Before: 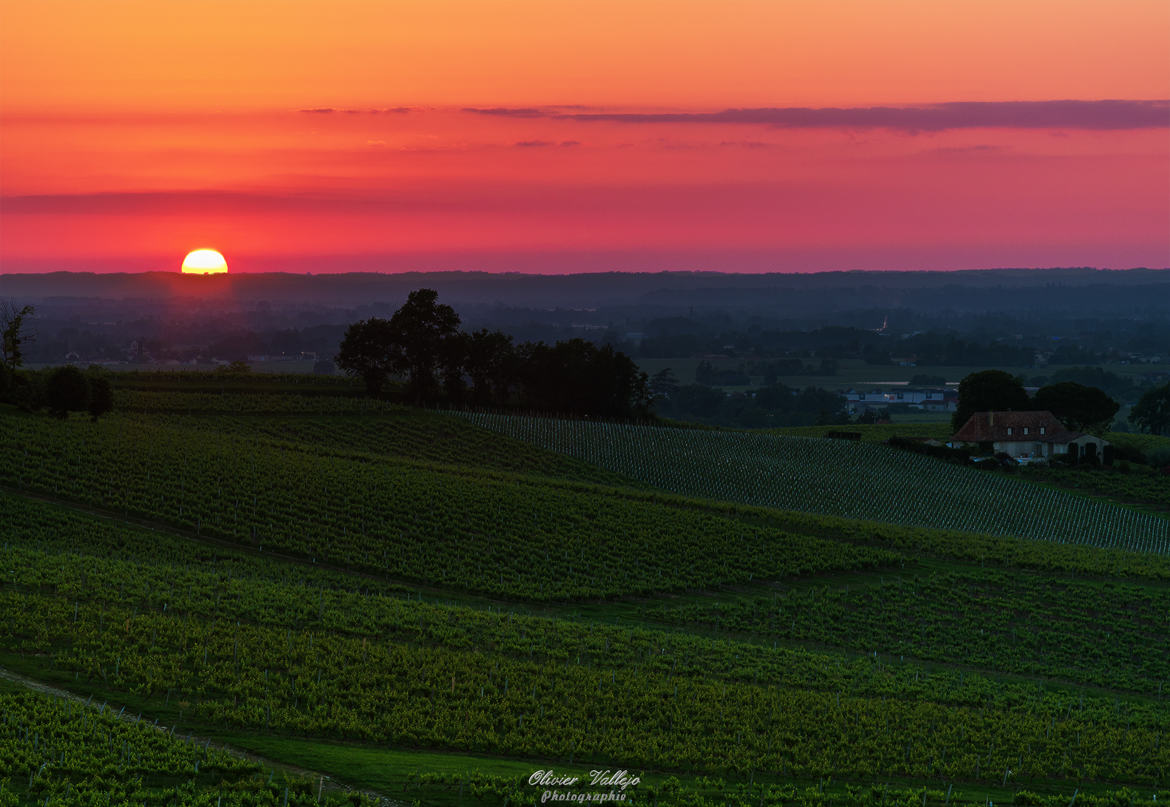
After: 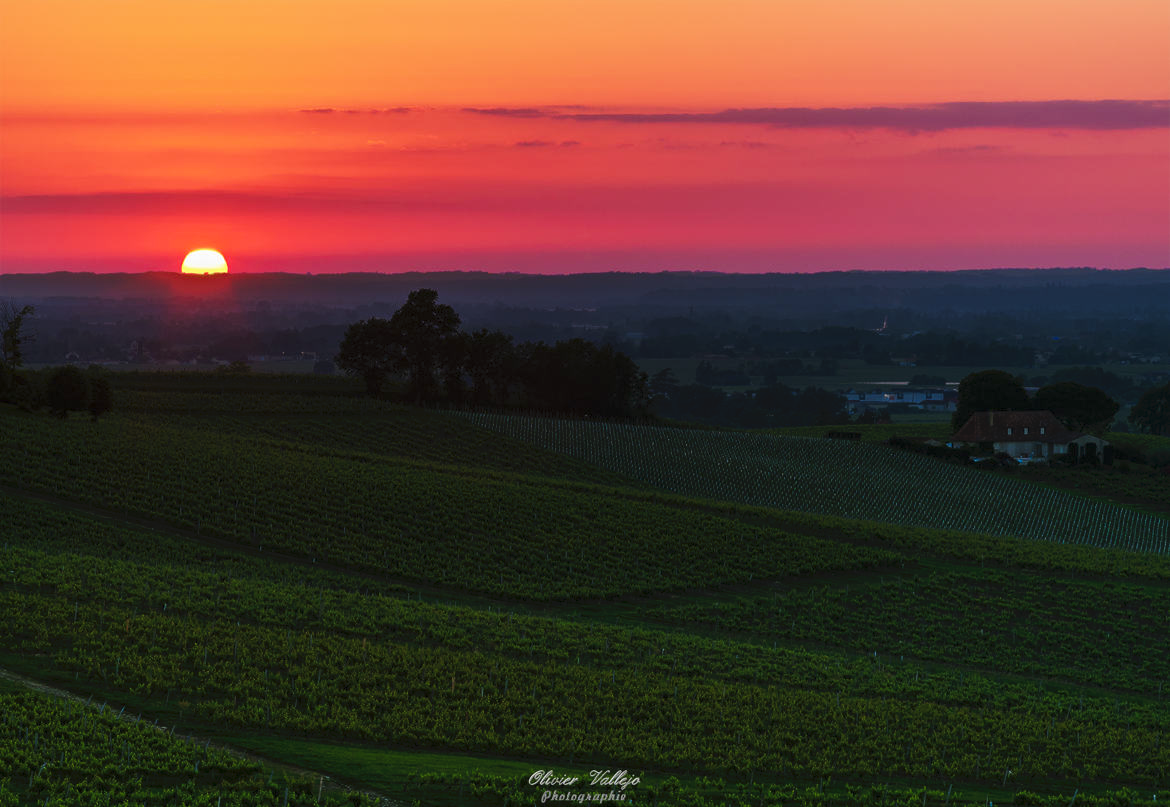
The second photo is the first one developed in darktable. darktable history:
tone curve: curves: ch0 [(0, 0) (0.003, 0.005) (0.011, 0.021) (0.025, 0.042) (0.044, 0.065) (0.069, 0.074) (0.1, 0.092) (0.136, 0.123) (0.177, 0.159) (0.224, 0.2) (0.277, 0.252) (0.335, 0.32) (0.399, 0.392) (0.468, 0.468) (0.543, 0.549) (0.623, 0.638) (0.709, 0.721) (0.801, 0.812) (0.898, 0.896) (1, 1)], preserve colors none
